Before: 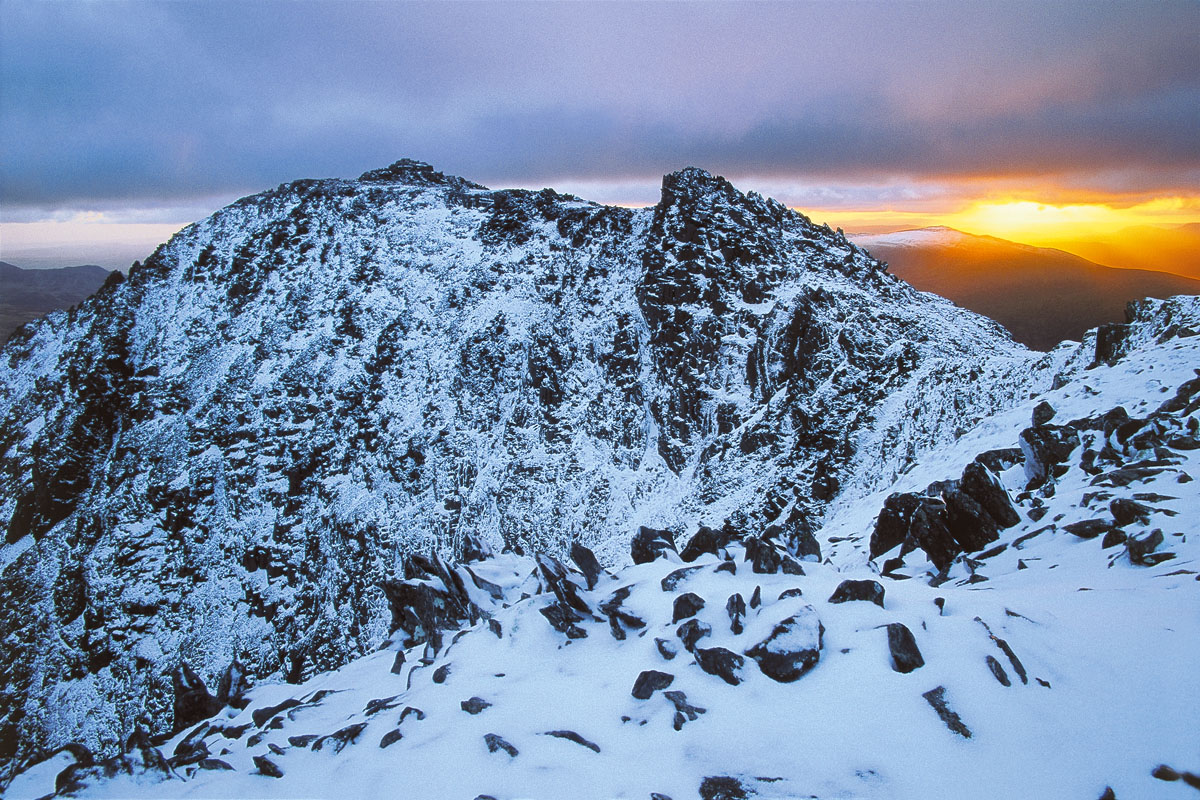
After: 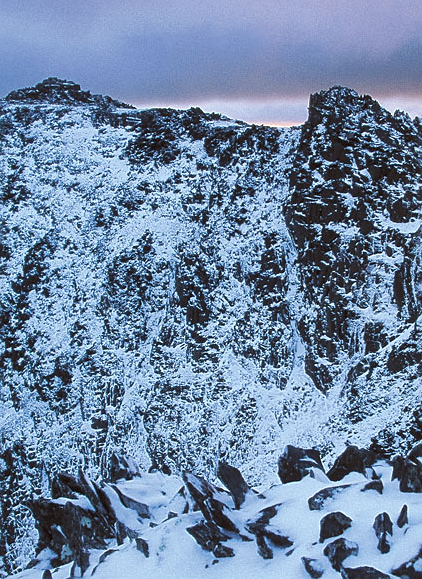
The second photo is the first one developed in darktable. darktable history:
shadows and highlights: radius 337.17, shadows 29.01, soften with gaussian
crop and rotate: left 29.476%, top 10.214%, right 35.32%, bottom 17.333%
sharpen: radius 1.272, amount 0.305, threshold 0
